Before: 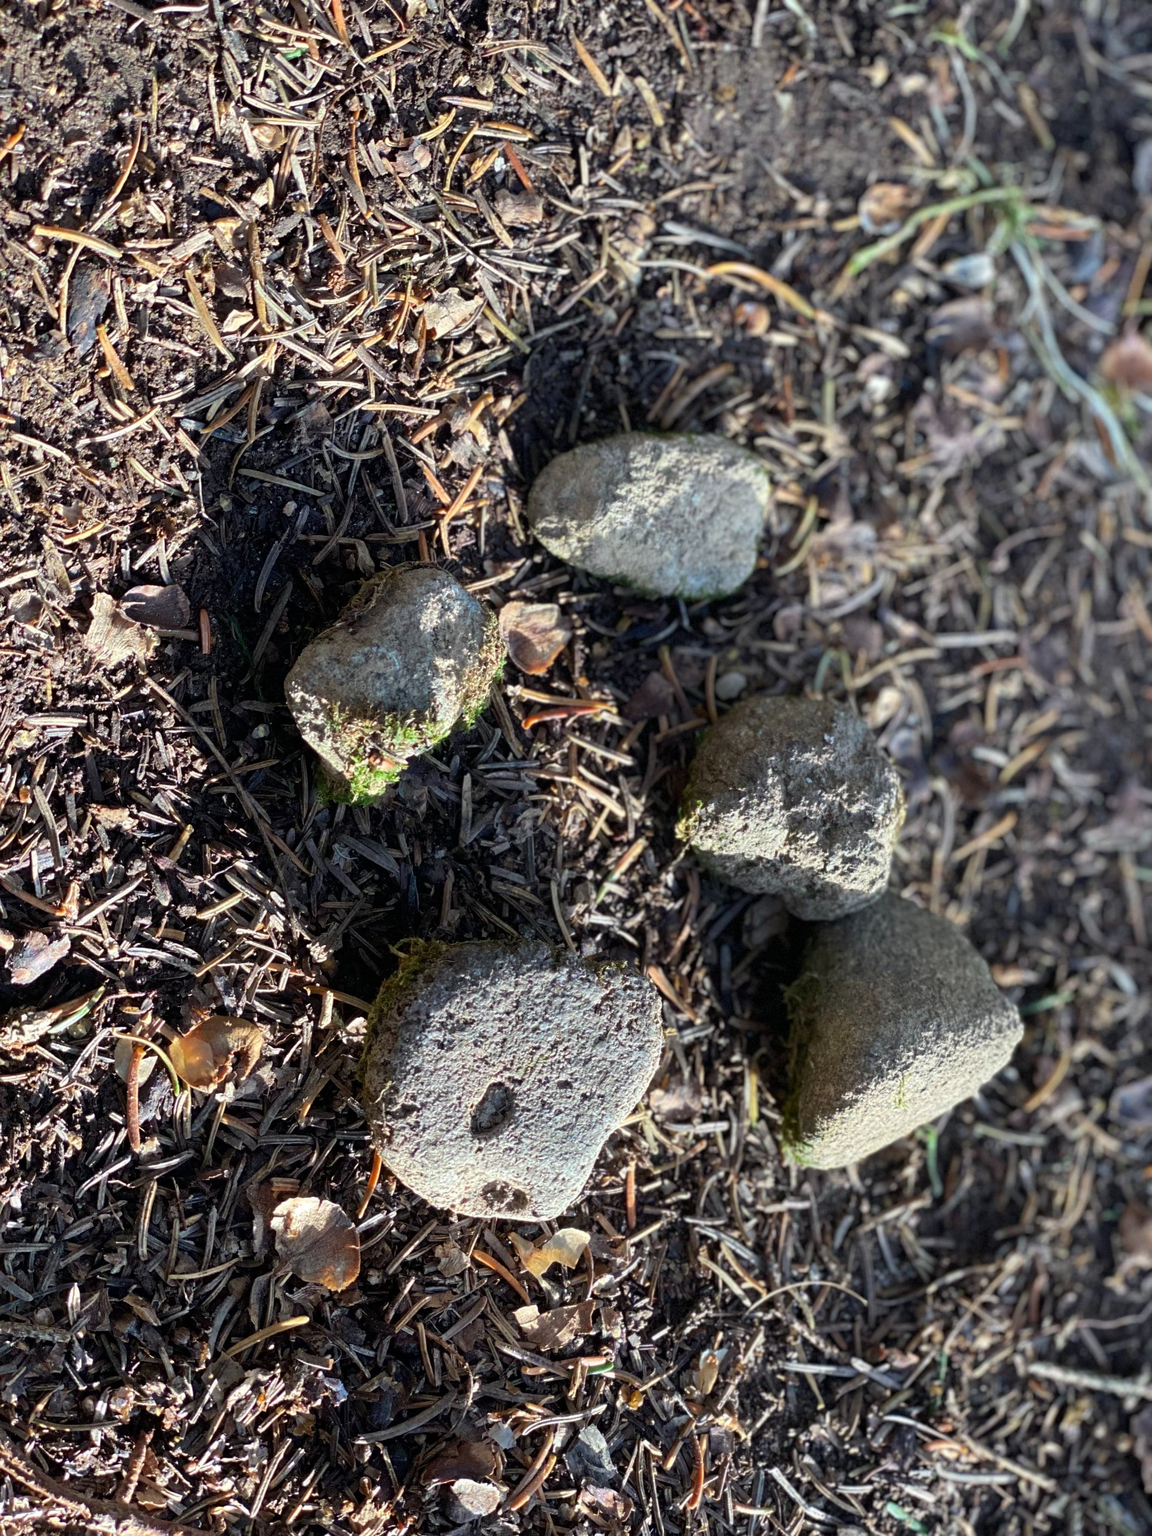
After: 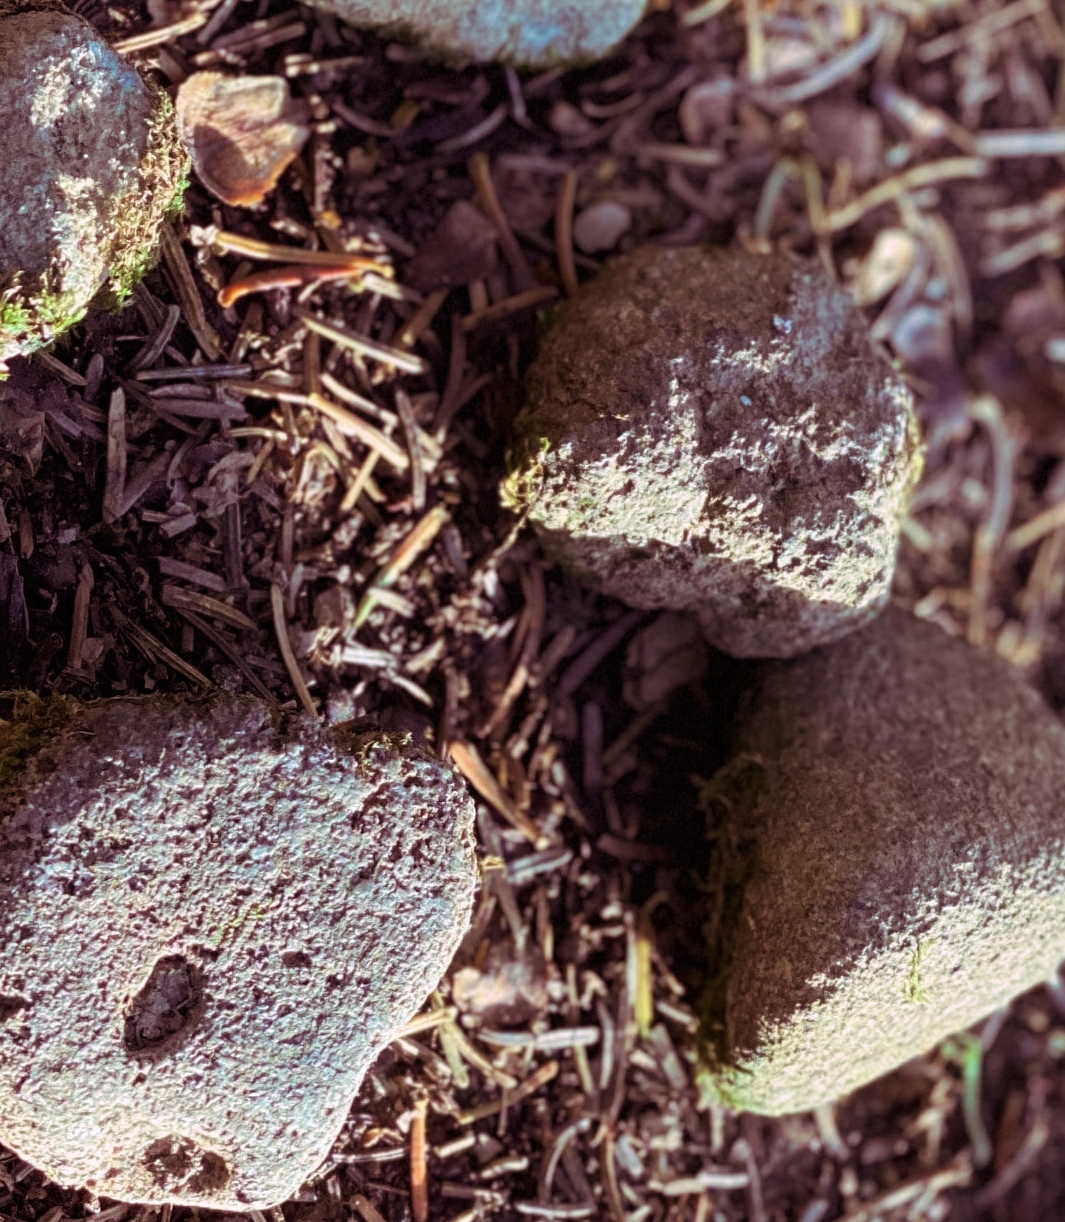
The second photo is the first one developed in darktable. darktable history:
split-toning: highlights › hue 298.8°, highlights › saturation 0.73, compress 41.76%
velvia: on, module defaults
crop: left 35.03%, top 36.625%, right 14.663%, bottom 20.057%
white balance: emerald 1
color balance rgb: perceptual saturation grading › global saturation 20%, perceptual saturation grading › highlights -25%, perceptual saturation grading › shadows 25%
